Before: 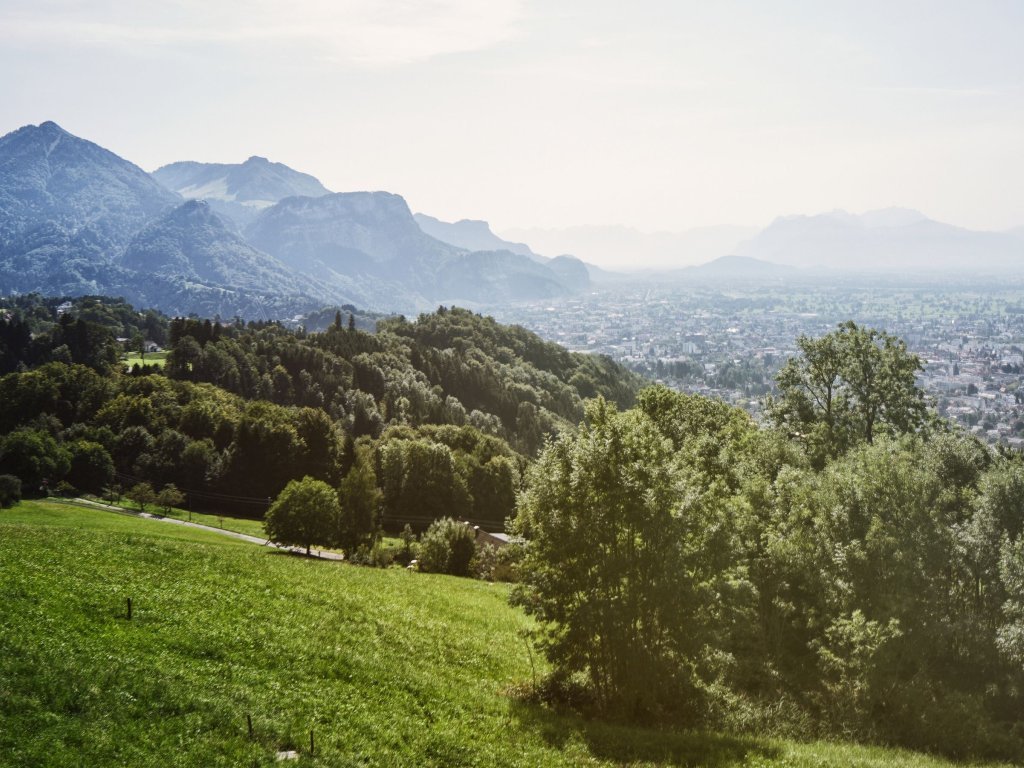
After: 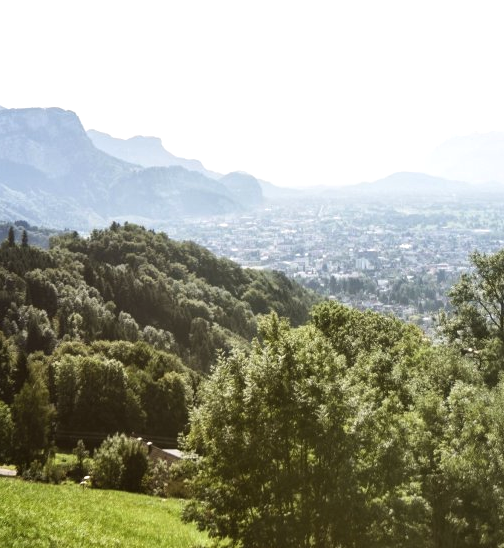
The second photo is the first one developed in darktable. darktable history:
crop: left 31.986%, top 10.939%, right 18.76%, bottom 17.606%
tone equalizer: -8 EV -0.379 EV, -7 EV -0.384 EV, -6 EV -0.373 EV, -5 EV -0.196 EV, -3 EV 0.234 EV, -2 EV 0.36 EV, -1 EV 0.394 EV, +0 EV 0.438 EV, smoothing diameter 2.14%, edges refinement/feathering 22.08, mask exposure compensation -1.57 EV, filter diffusion 5
